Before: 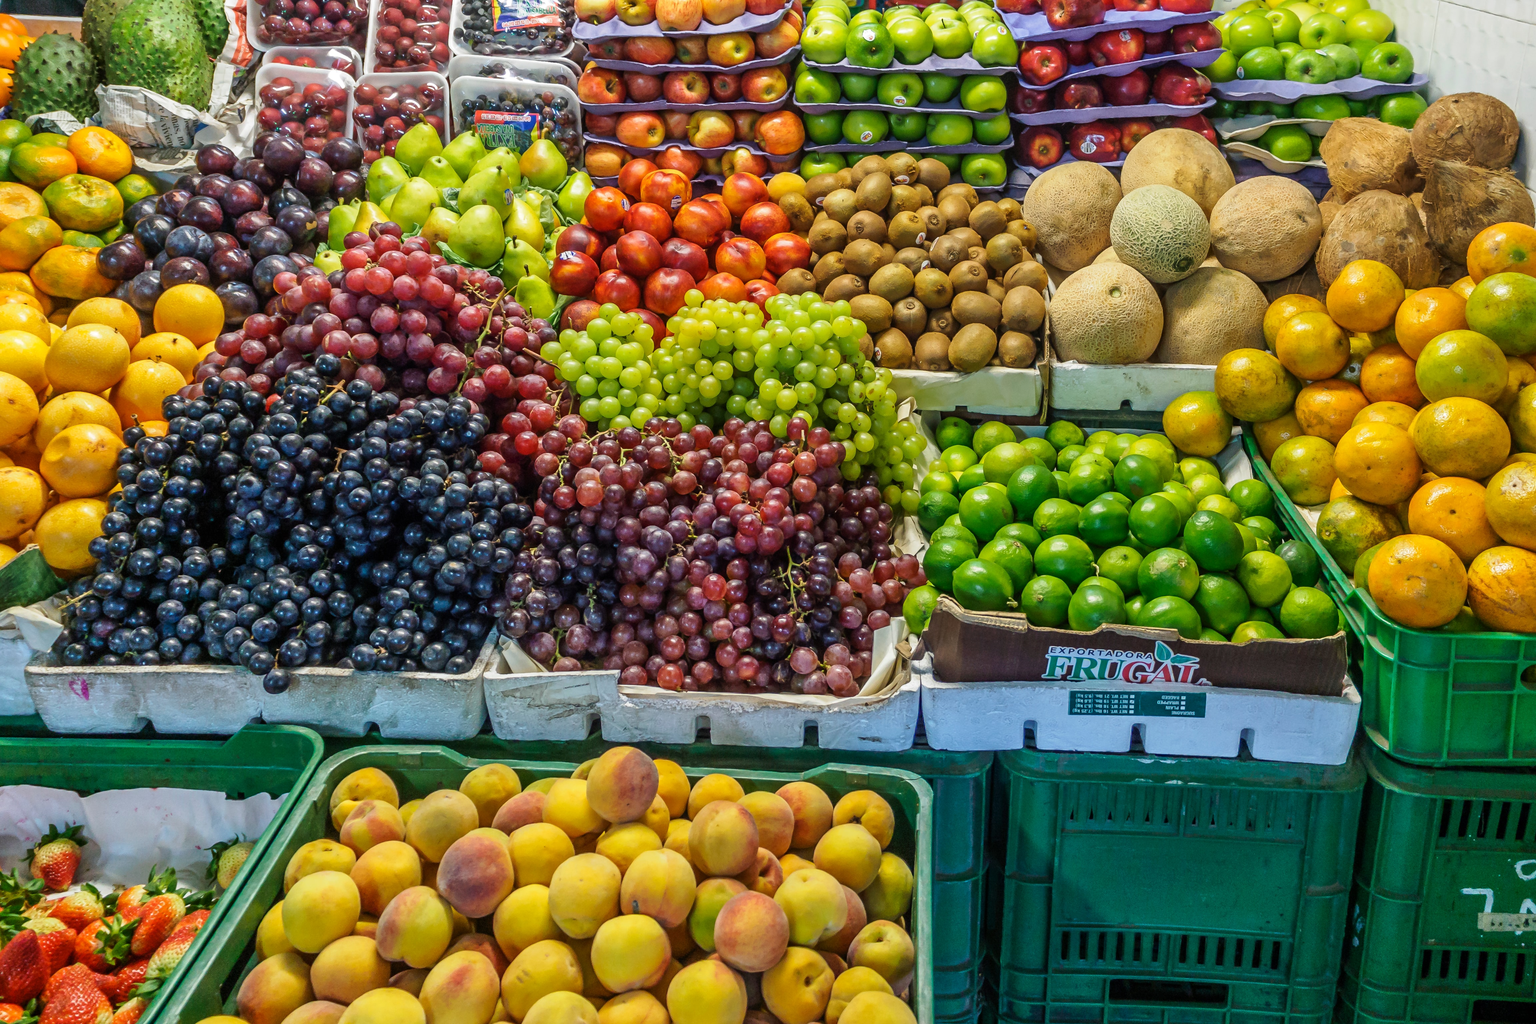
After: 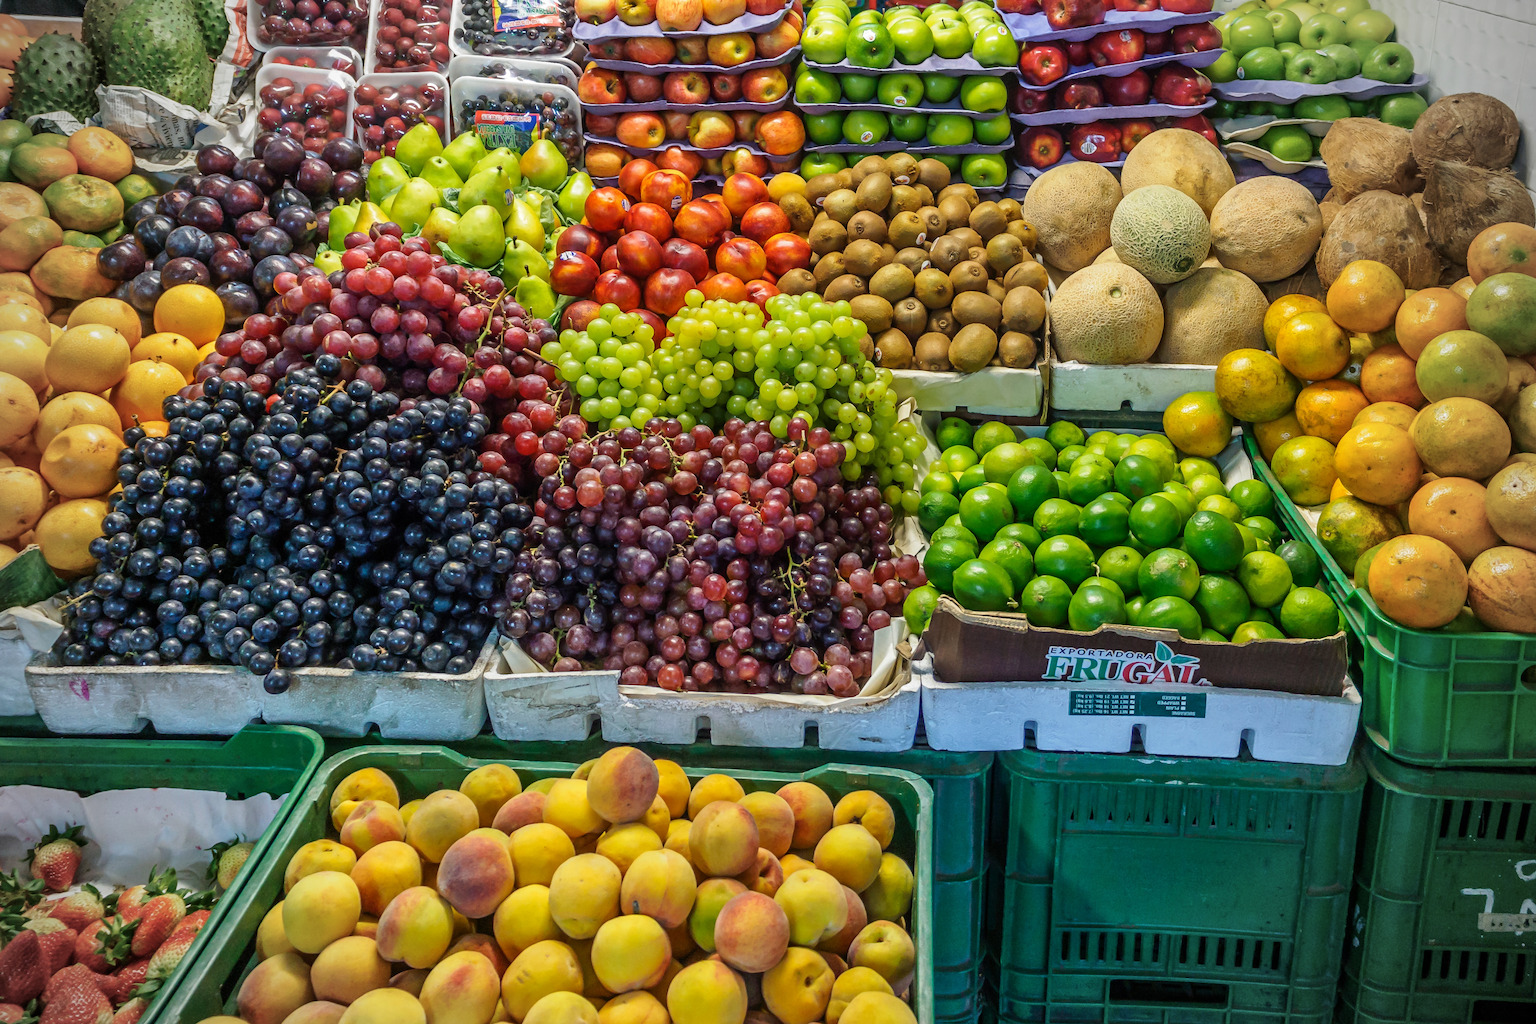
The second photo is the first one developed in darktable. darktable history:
vignetting: fall-off start 75%, width/height ratio 1.078
